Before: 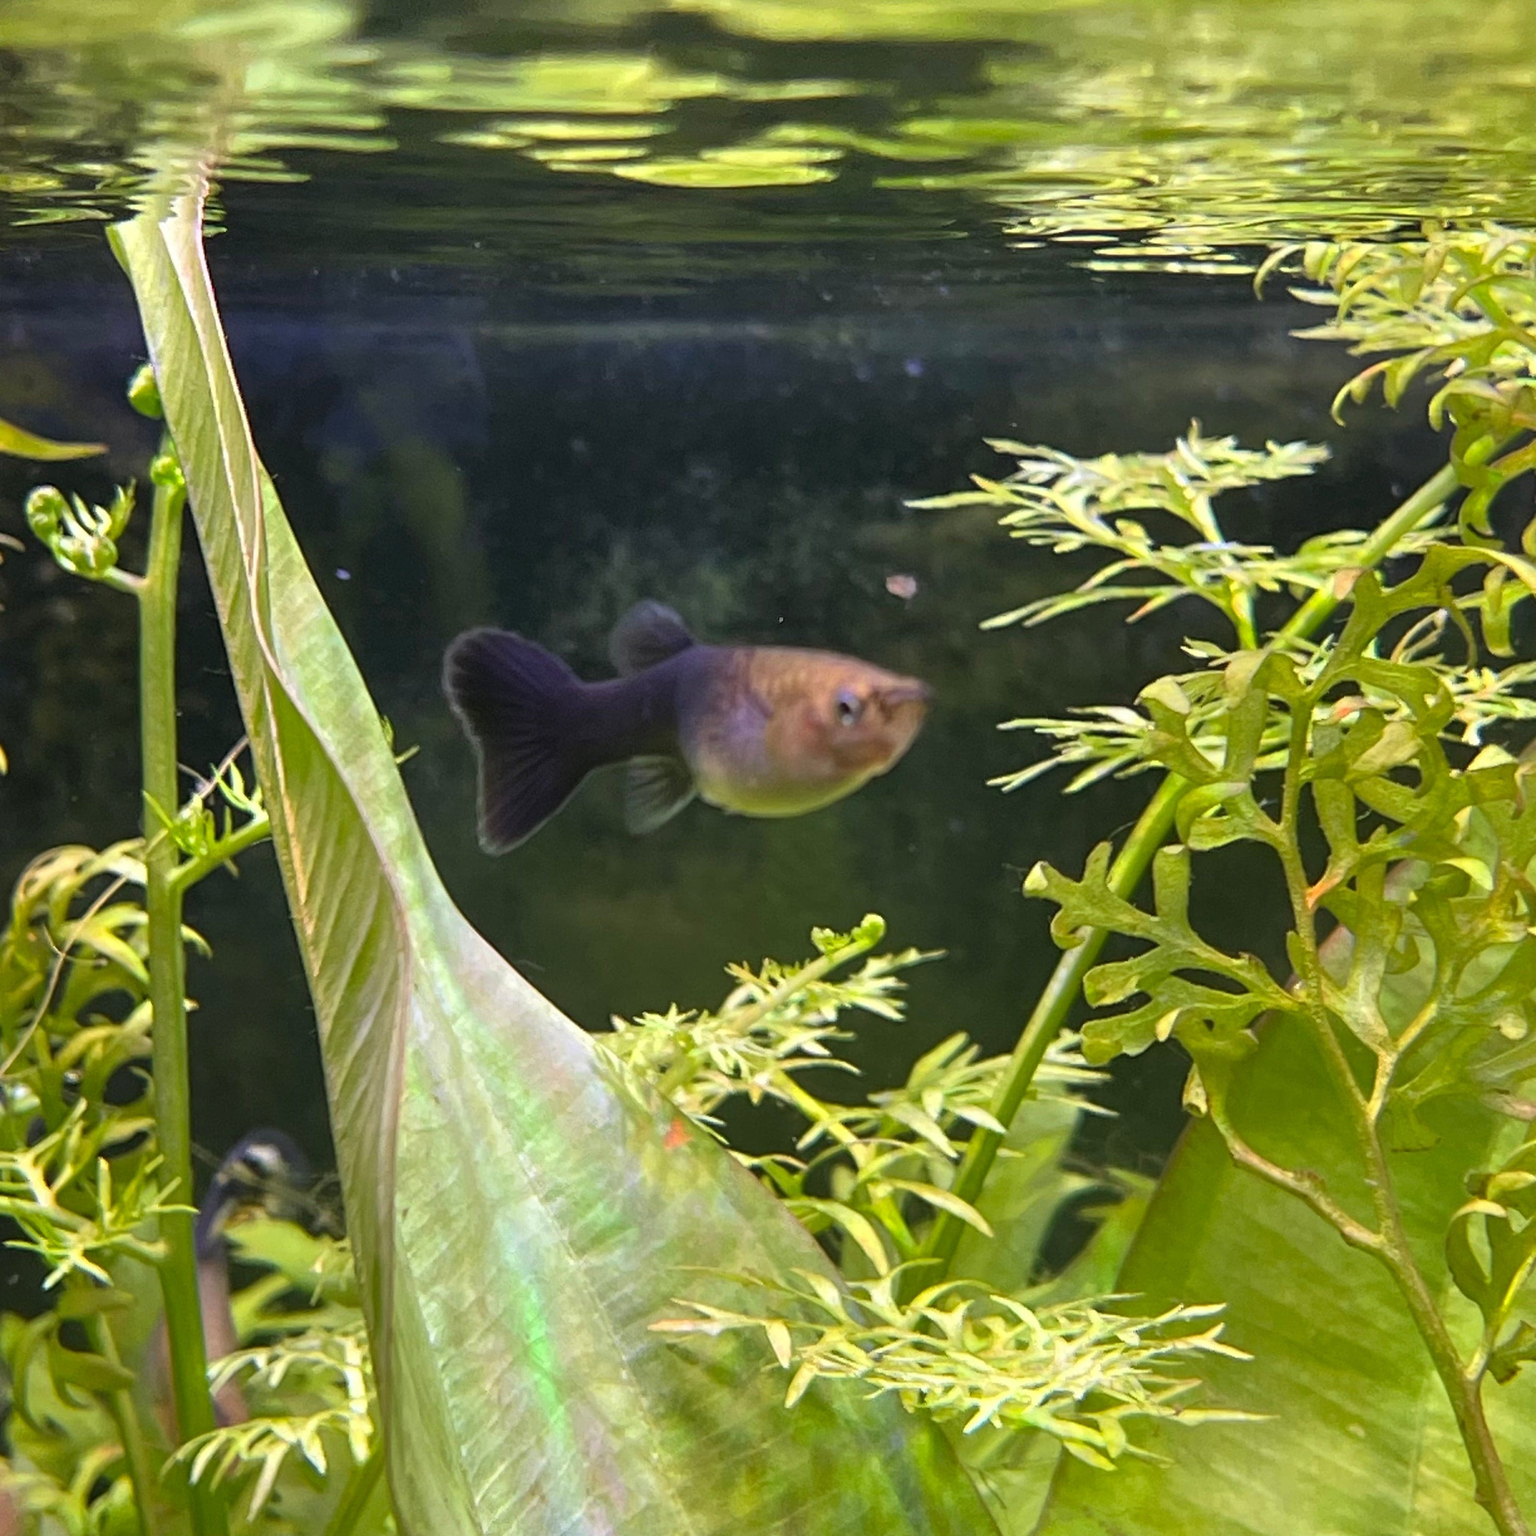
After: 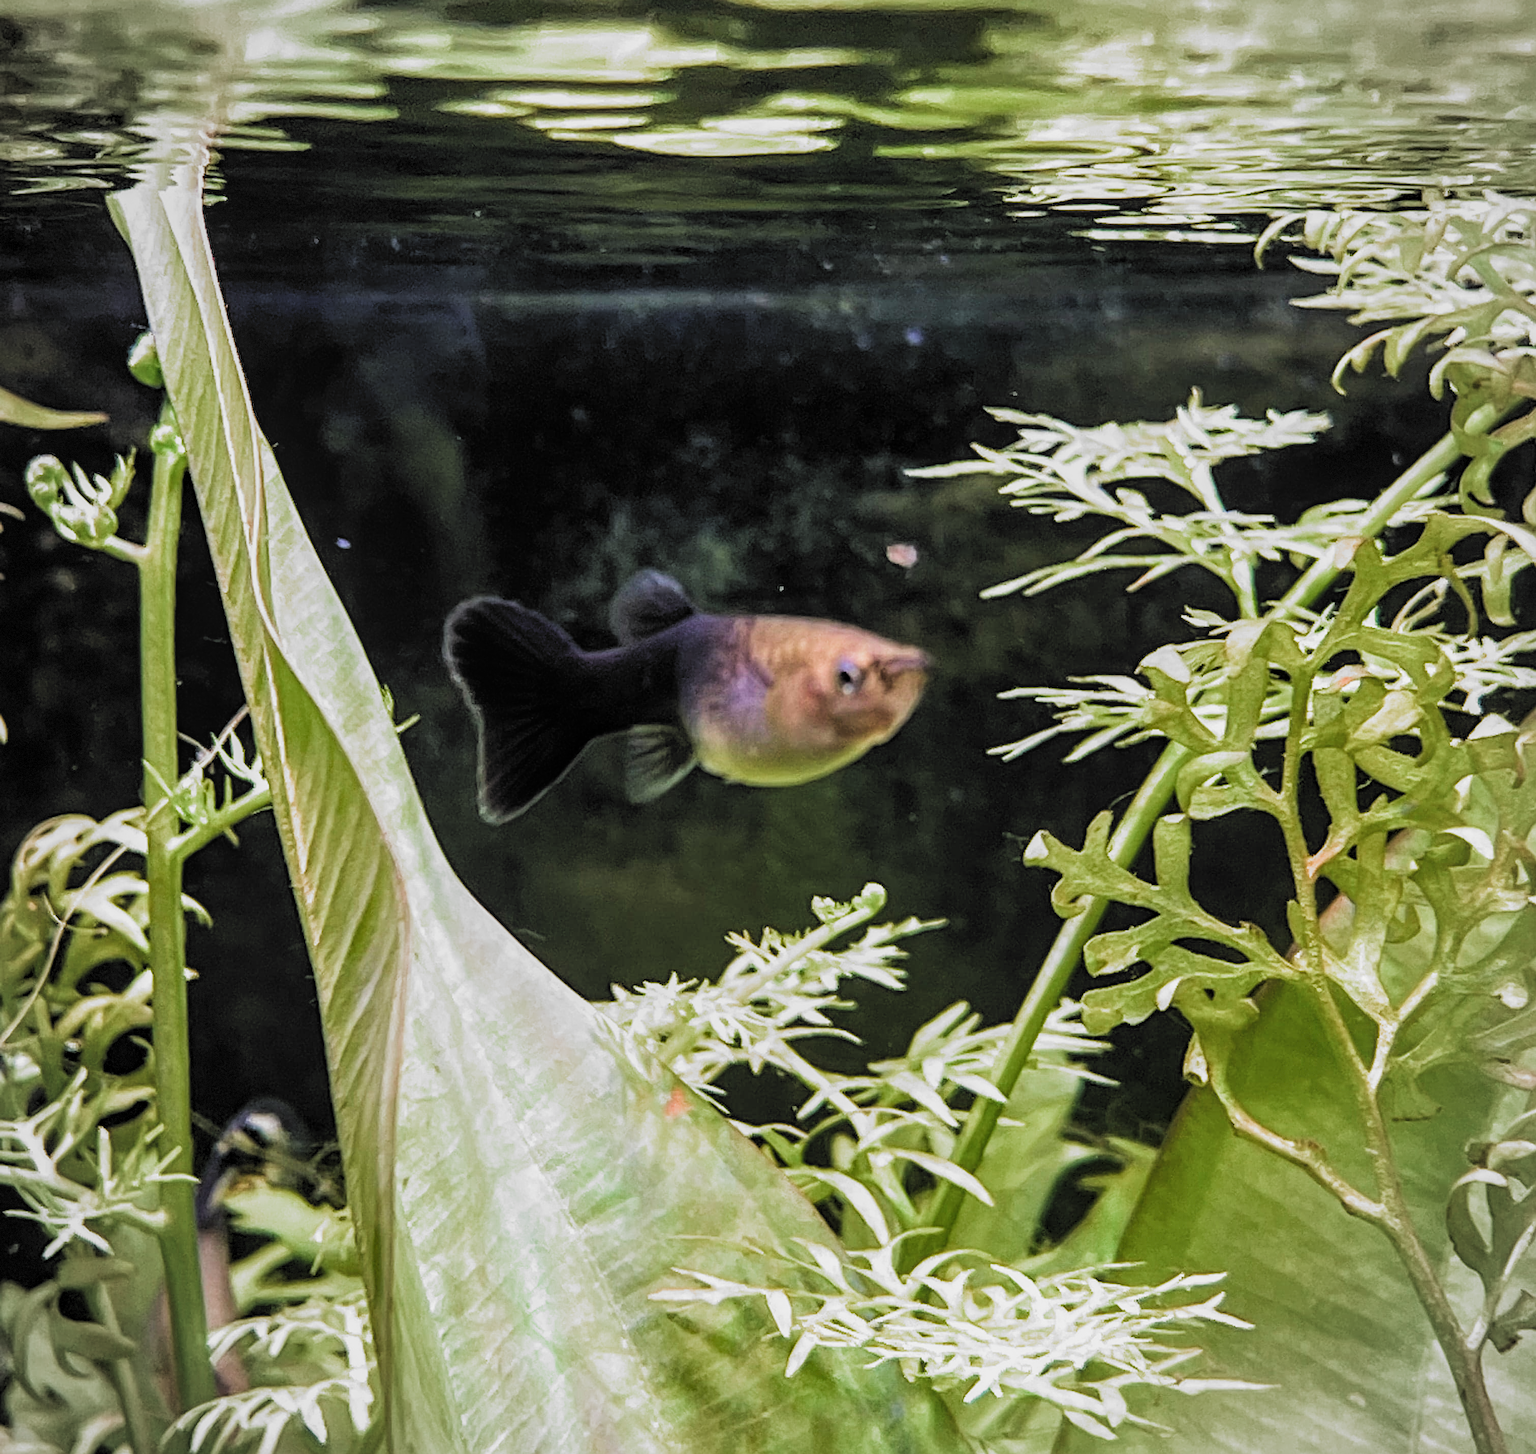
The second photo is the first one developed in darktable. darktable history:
exposure: exposure 0.2 EV, compensate exposure bias true, compensate highlight preservation false
filmic rgb: black relative exposure -5.12 EV, white relative exposure 3.96 EV, hardness 2.89, contrast 1.298, highlights saturation mix -31.27%, add noise in highlights 0, preserve chrominance luminance Y, color science v3 (2019), use custom middle-gray values true, contrast in highlights soft
tone equalizer: edges refinement/feathering 500, mask exposure compensation -1.57 EV, preserve details no
local contrast: on, module defaults
sharpen: on, module defaults
crop and rotate: top 2.084%, bottom 3.209%
velvia: on, module defaults
vignetting: brightness -0.166, dithering 8-bit output
